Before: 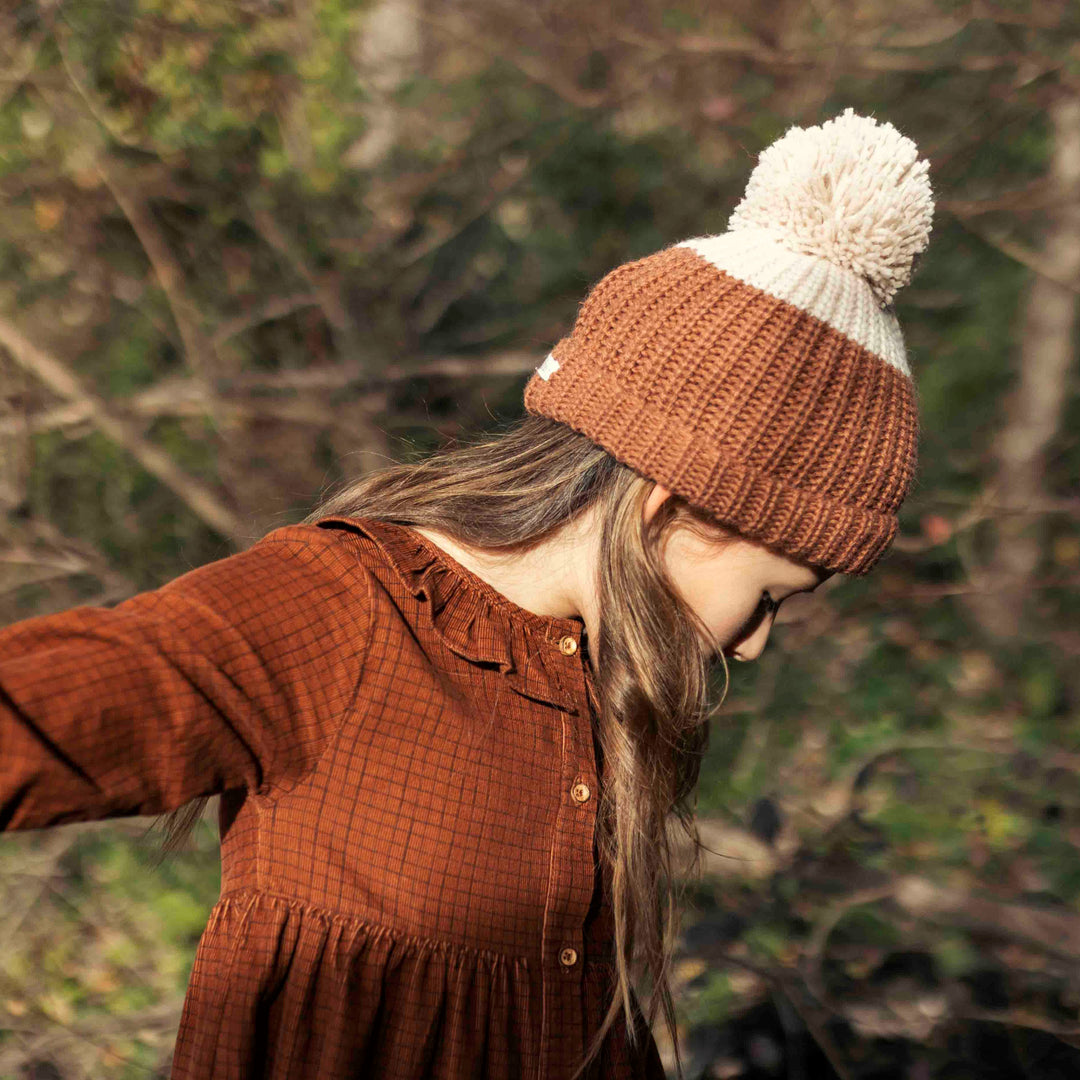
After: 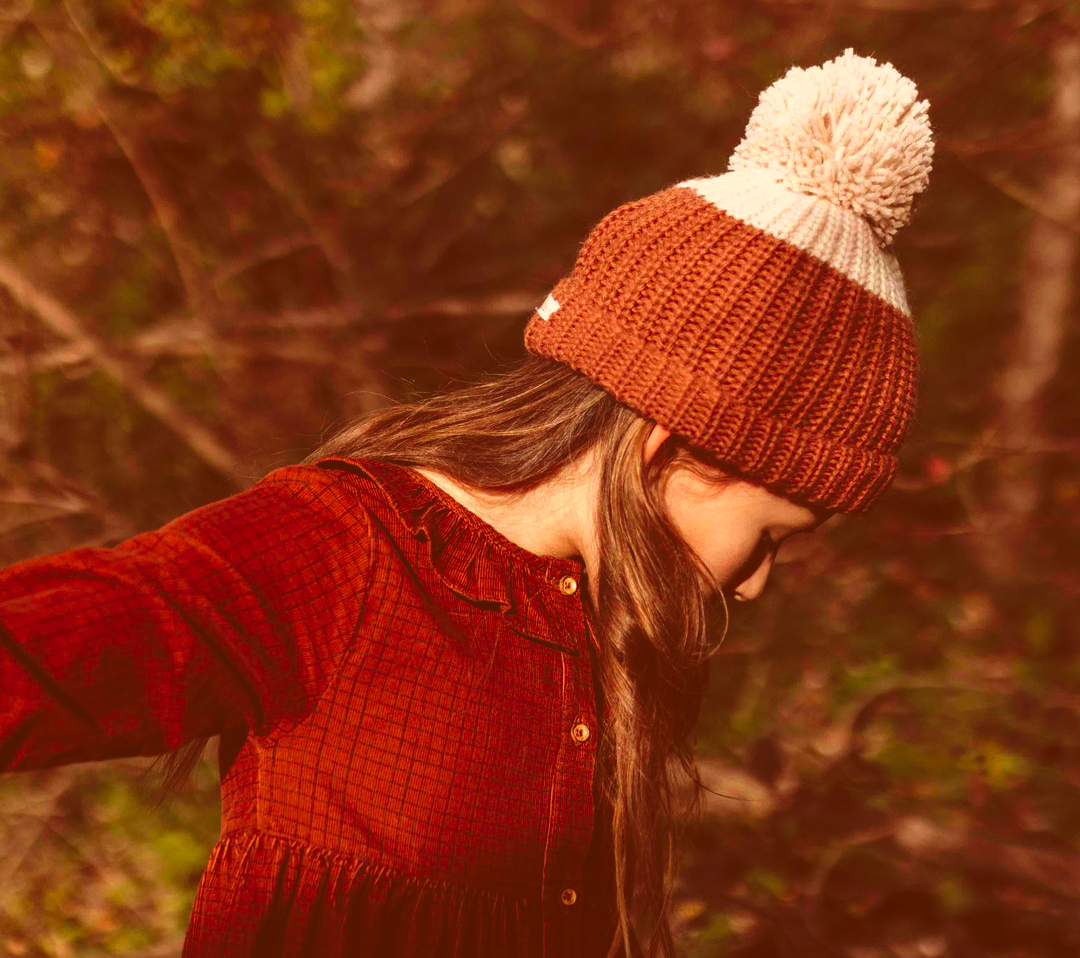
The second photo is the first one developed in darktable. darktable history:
crop and rotate: top 5.609%, bottom 5.609%
rgb curve: curves: ch0 [(0, 0.186) (0.314, 0.284) (0.775, 0.708) (1, 1)], compensate middle gray true, preserve colors none
contrast brightness saturation: brightness -0.02, saturation 0.35
color correction: highlights a* 9.03, highlights b* 8.71, shadows a* 40, shadows b* 40, saturation 0.8
